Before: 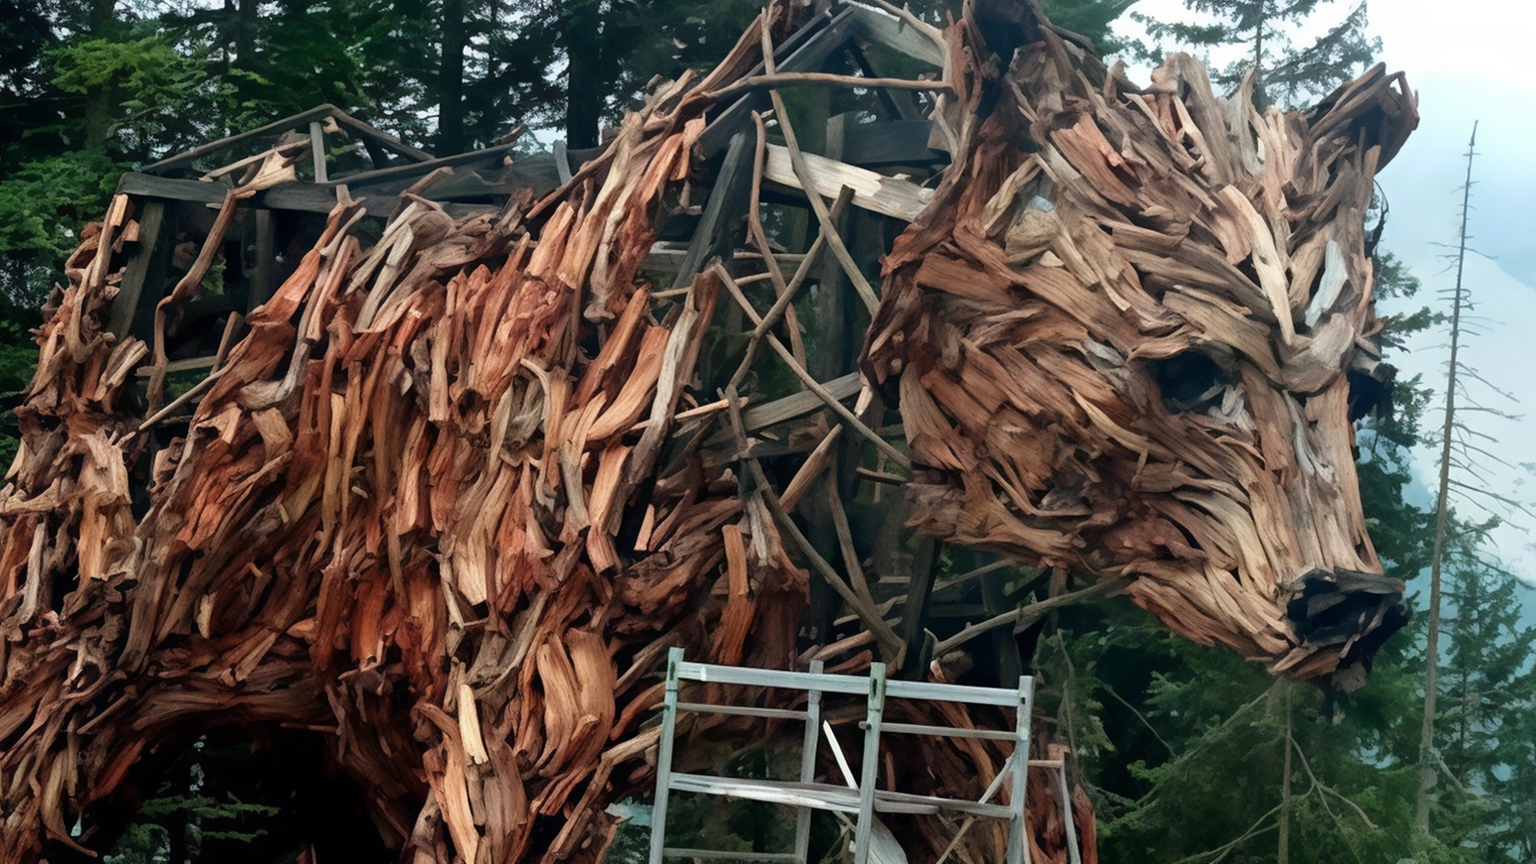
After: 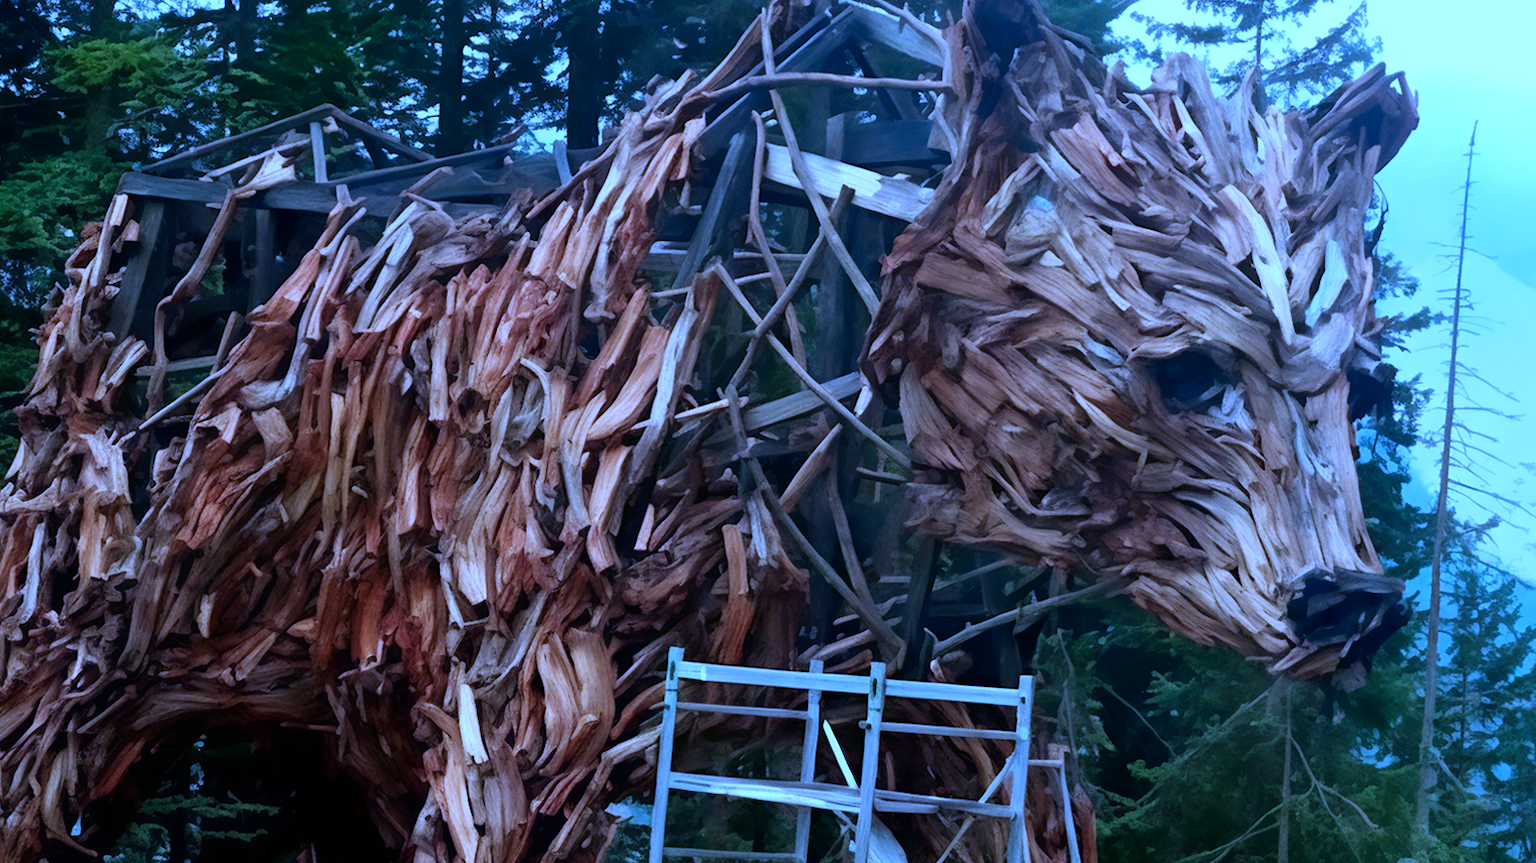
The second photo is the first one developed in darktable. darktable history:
contrast brightness saturation: contrast 0.08, saturation 0.2
white balance: red 0.766, blue 1.537
exposure: exposure 0.081 EV, compensate highlight preservation false
